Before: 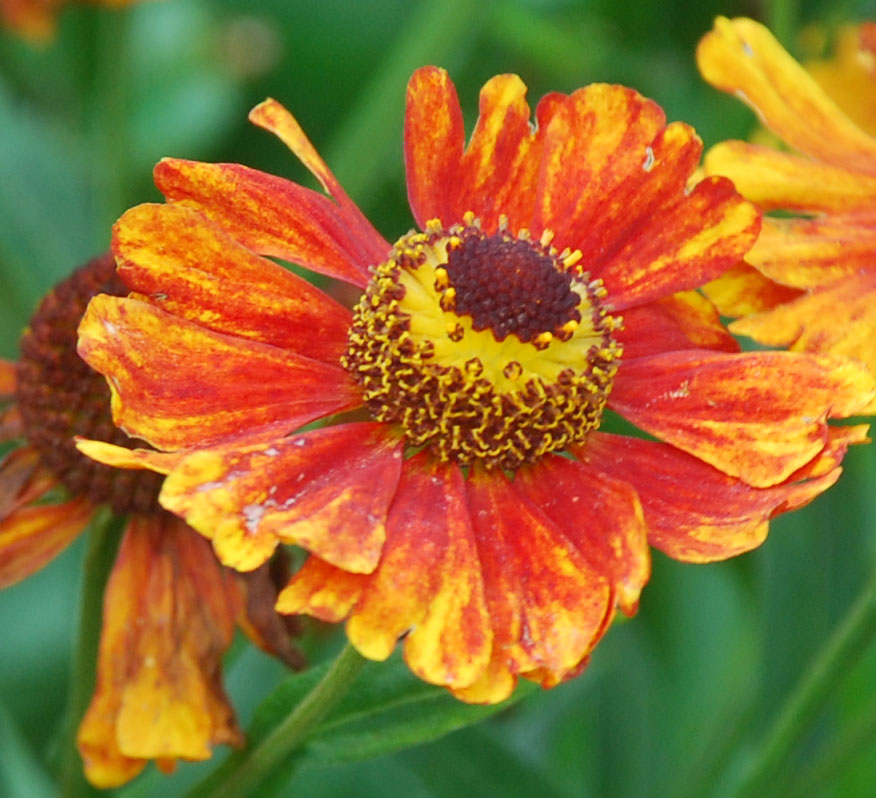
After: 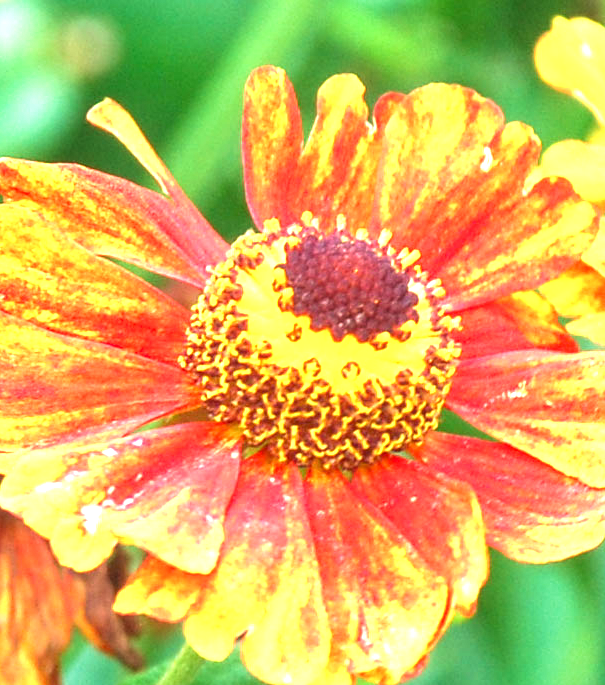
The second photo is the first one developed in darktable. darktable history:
velvia: strength 21.87%
exposure: black level correction 0, exposure 1.7 EV, compensate highlight preservation false
crop: left 18.519%, right 12.333%, bottom 14.124%
local contrast: on, module defaults
